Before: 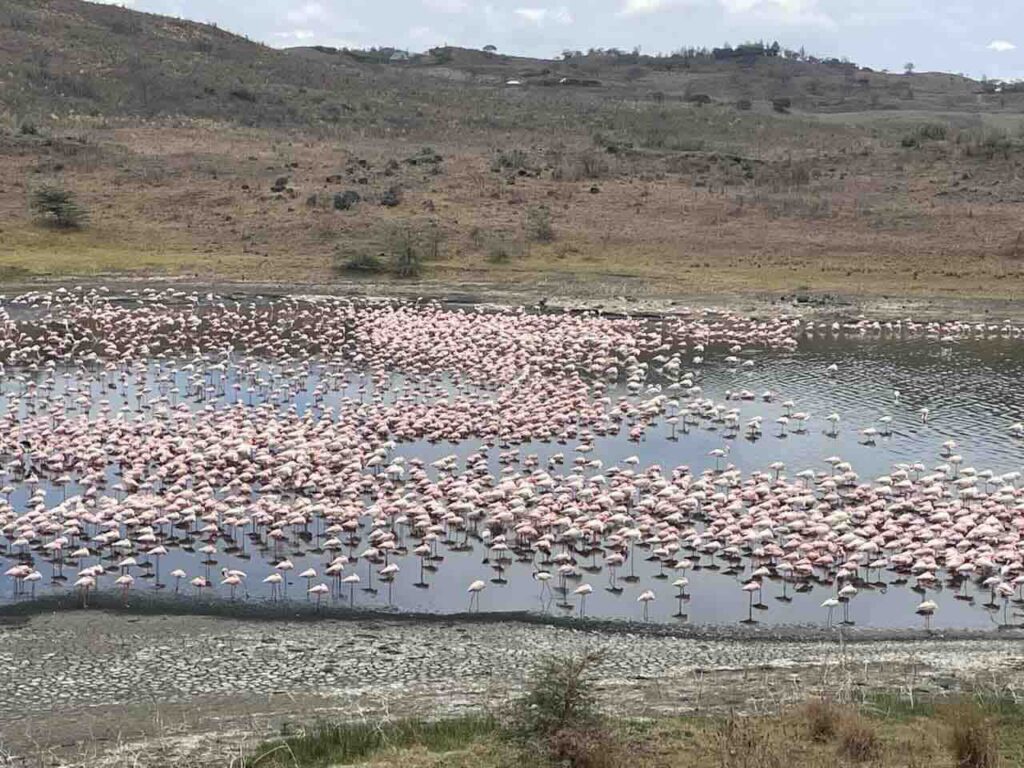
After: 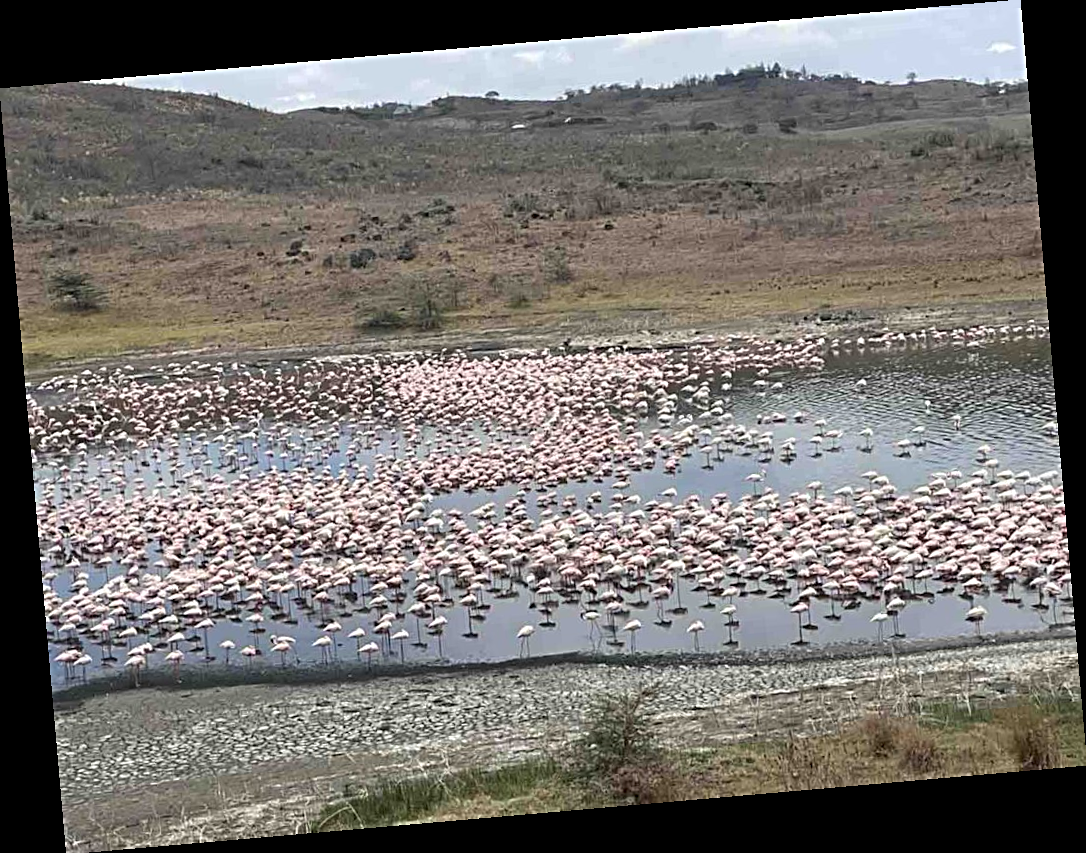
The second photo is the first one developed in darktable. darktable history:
sharpen: radius 3.119
rotate and perspective: rotation -4.98°, automatic cropping off
